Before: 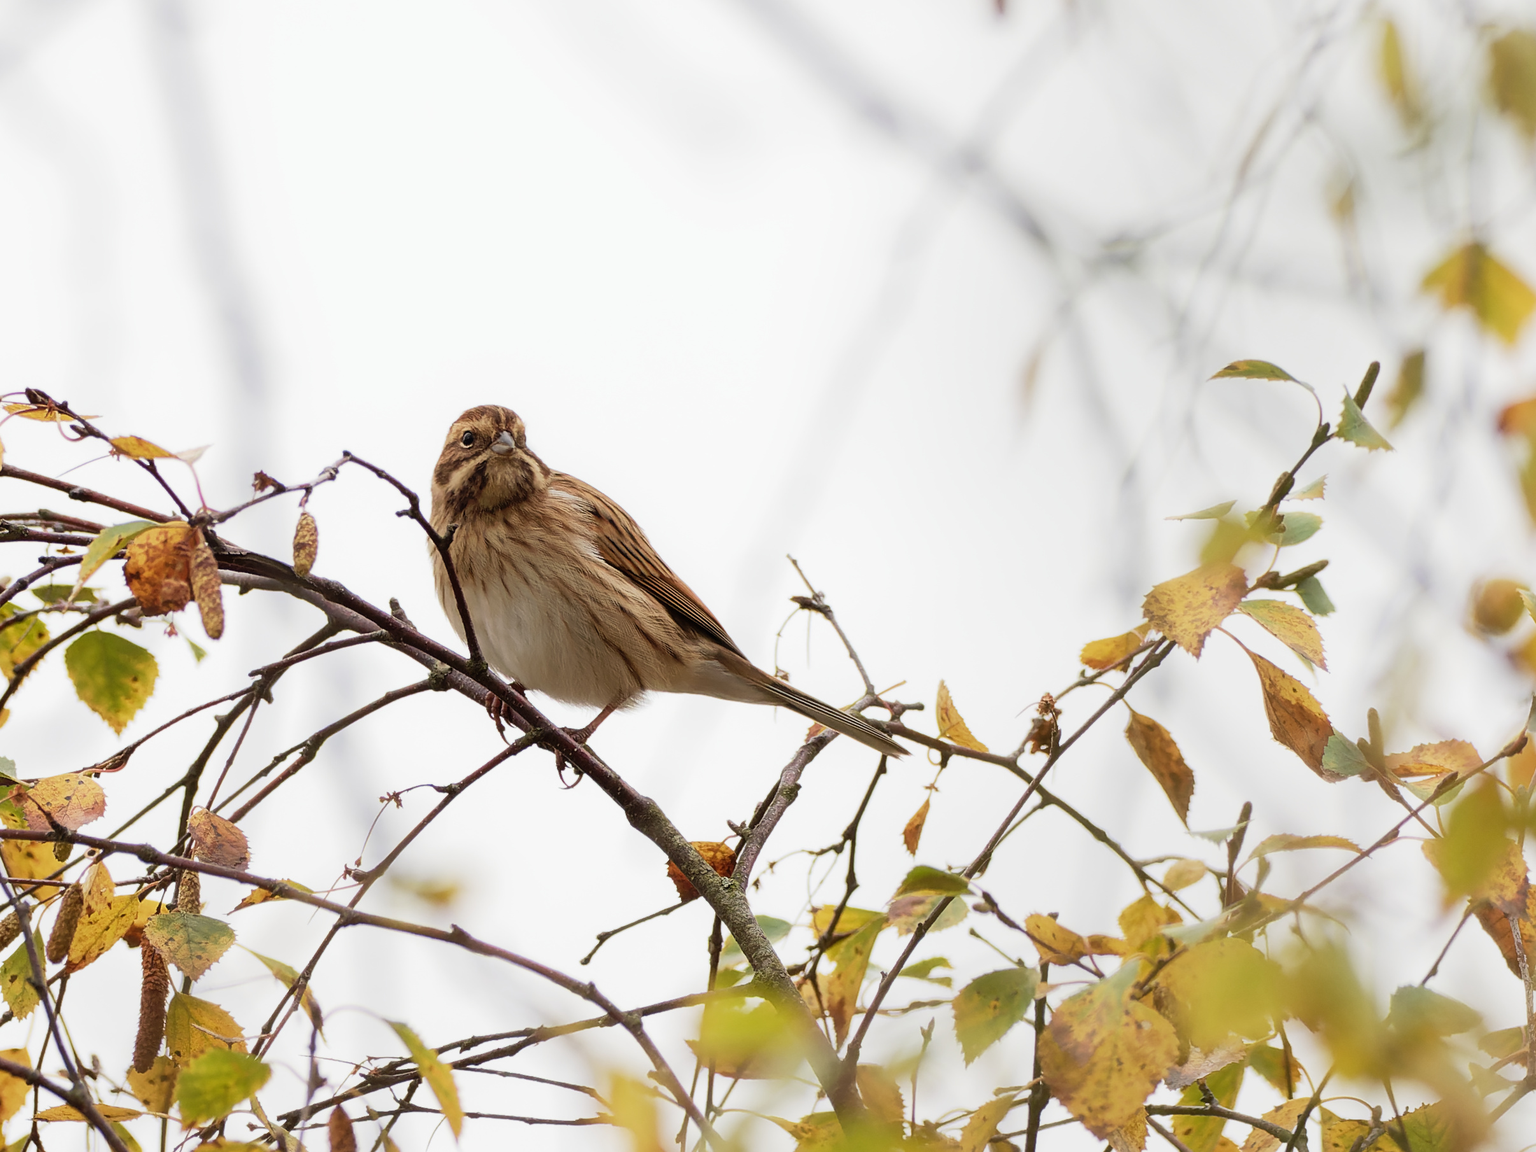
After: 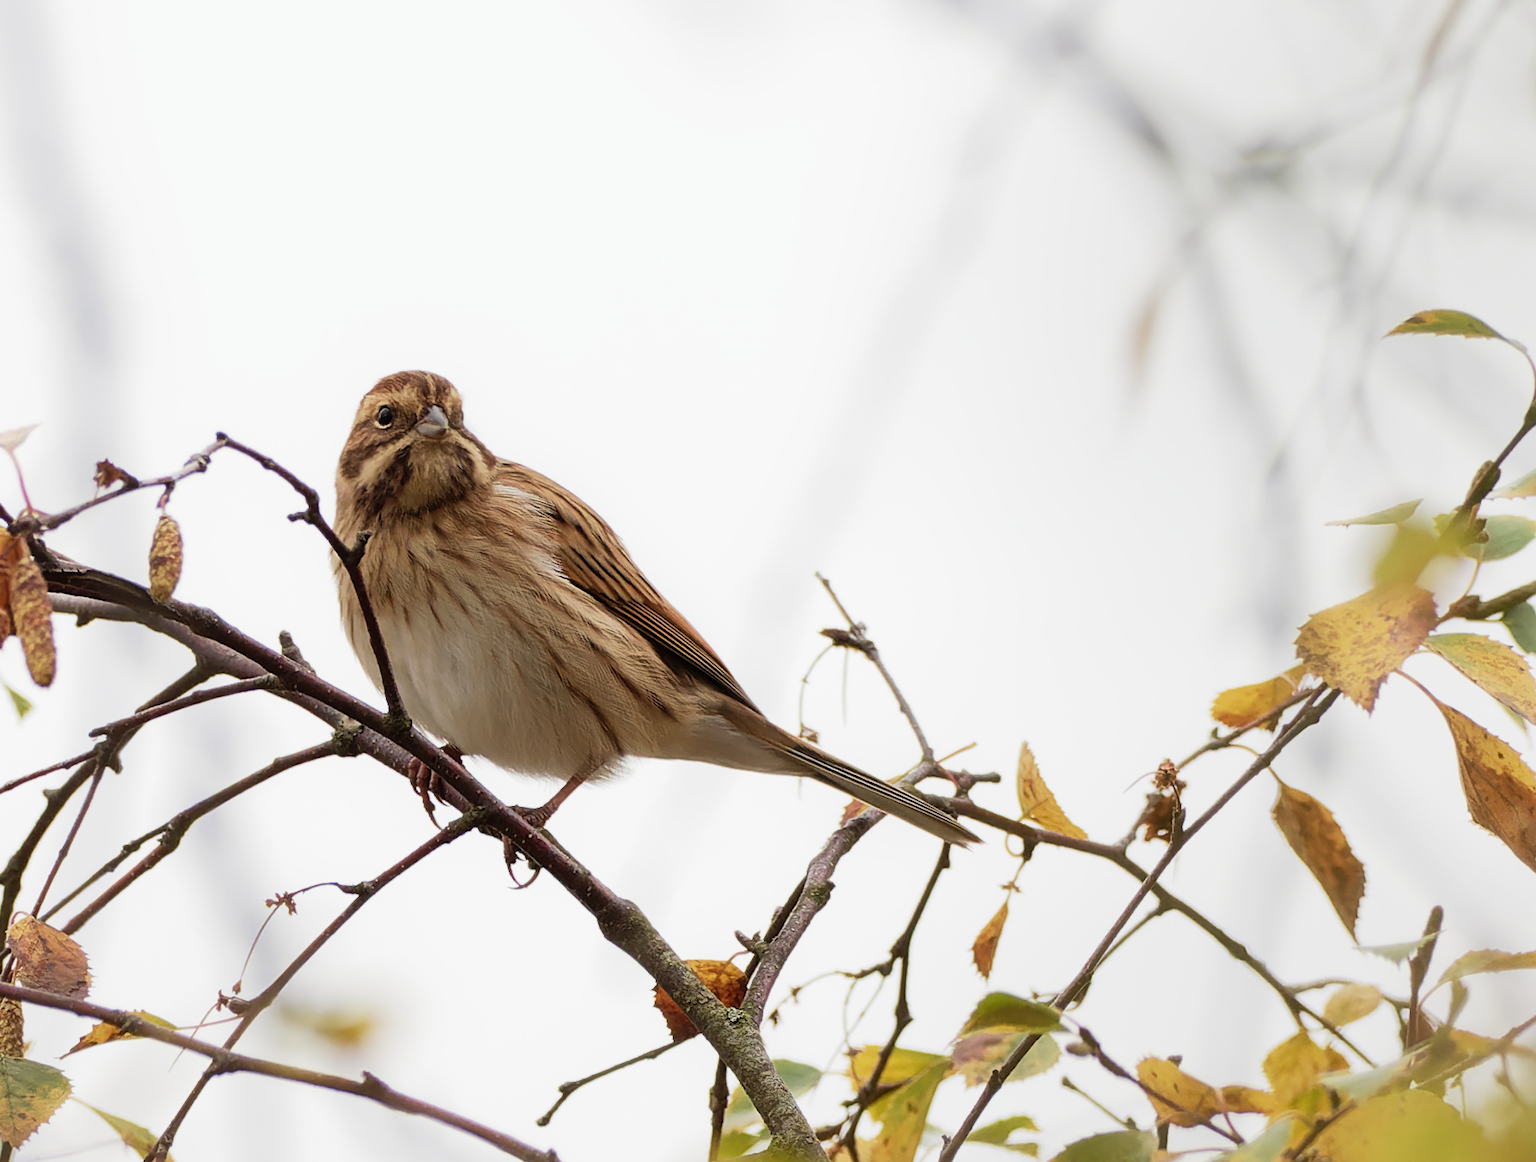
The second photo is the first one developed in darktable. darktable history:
crop and rotate: left 11.907%, top 11.33%, right 13.967%, bottom 13.869%
